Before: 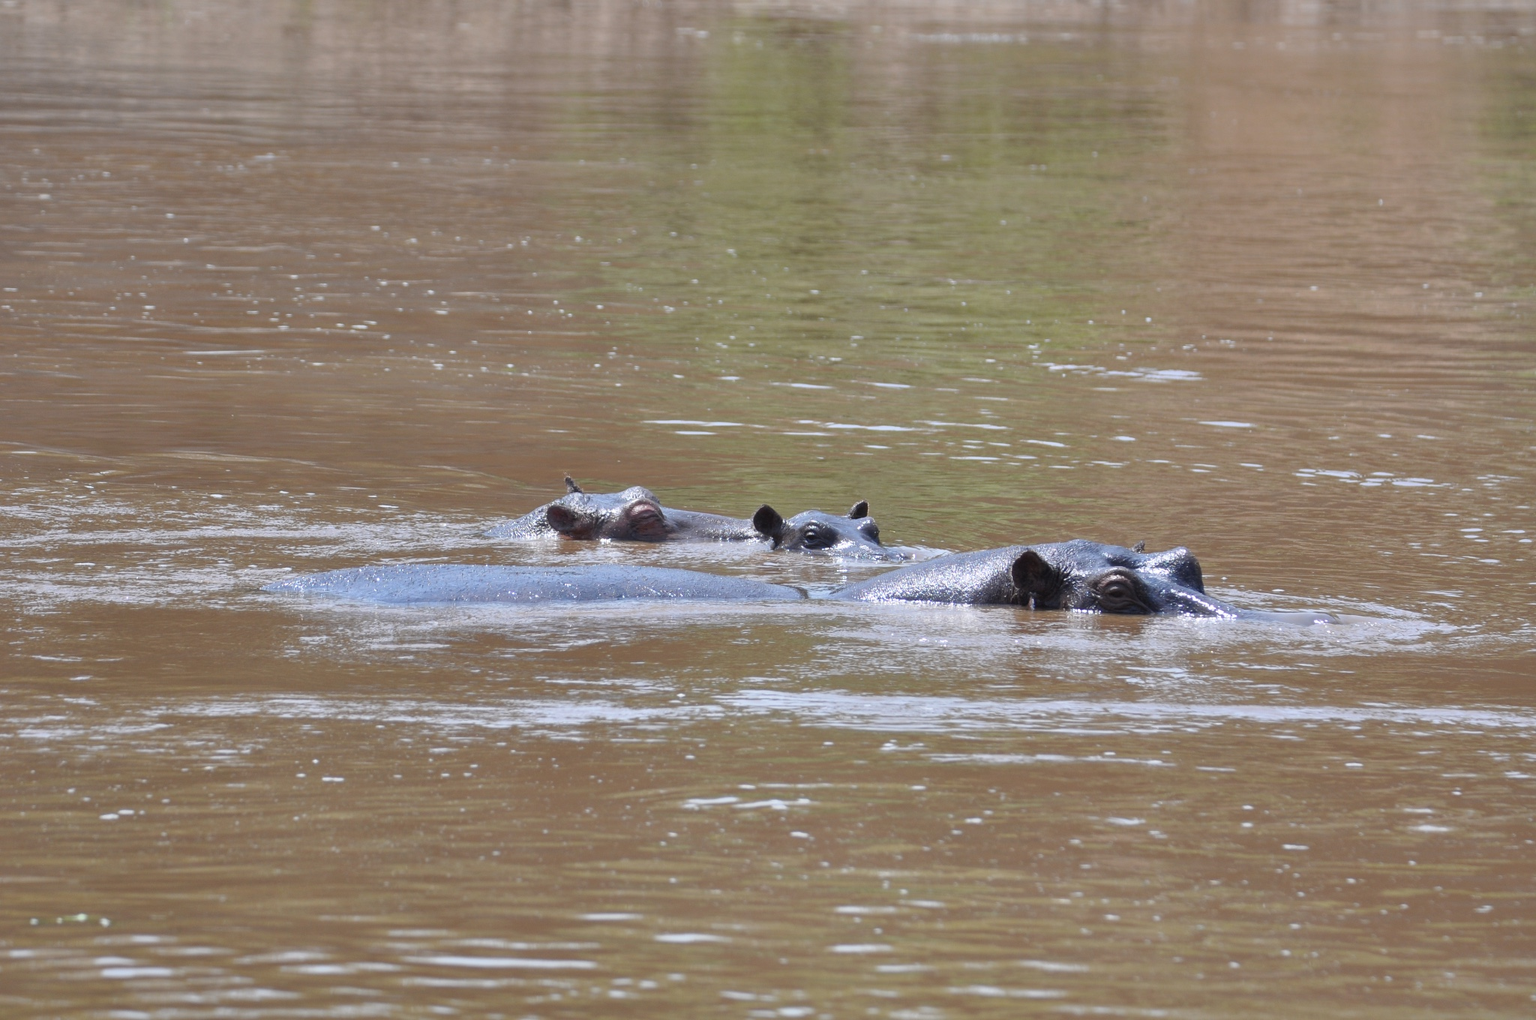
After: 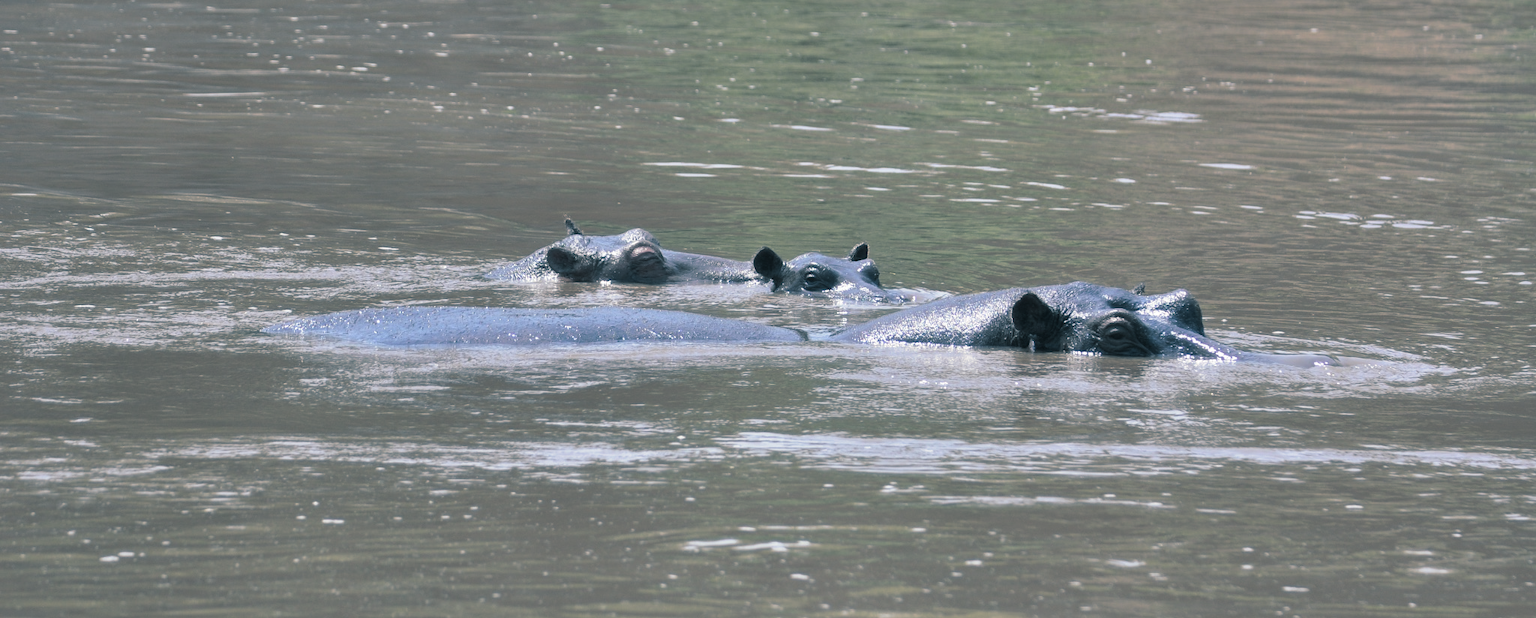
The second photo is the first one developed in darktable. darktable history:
crop and rotate: top 25.357%, bottom 13.942%
color zones: curves: ch1 [(0, 0.469) (0.01, 0.469) (0.12, 0.446) (0.248, 0.469) (0.5, 0.5) (0.748, 0.5) (0.99, 0.469) (1, 0.469)]
split-toning: shadows › hue 205.2°, shadows › saturation 0.43, highlights › hue 54°, highlights › saturation 0.54
